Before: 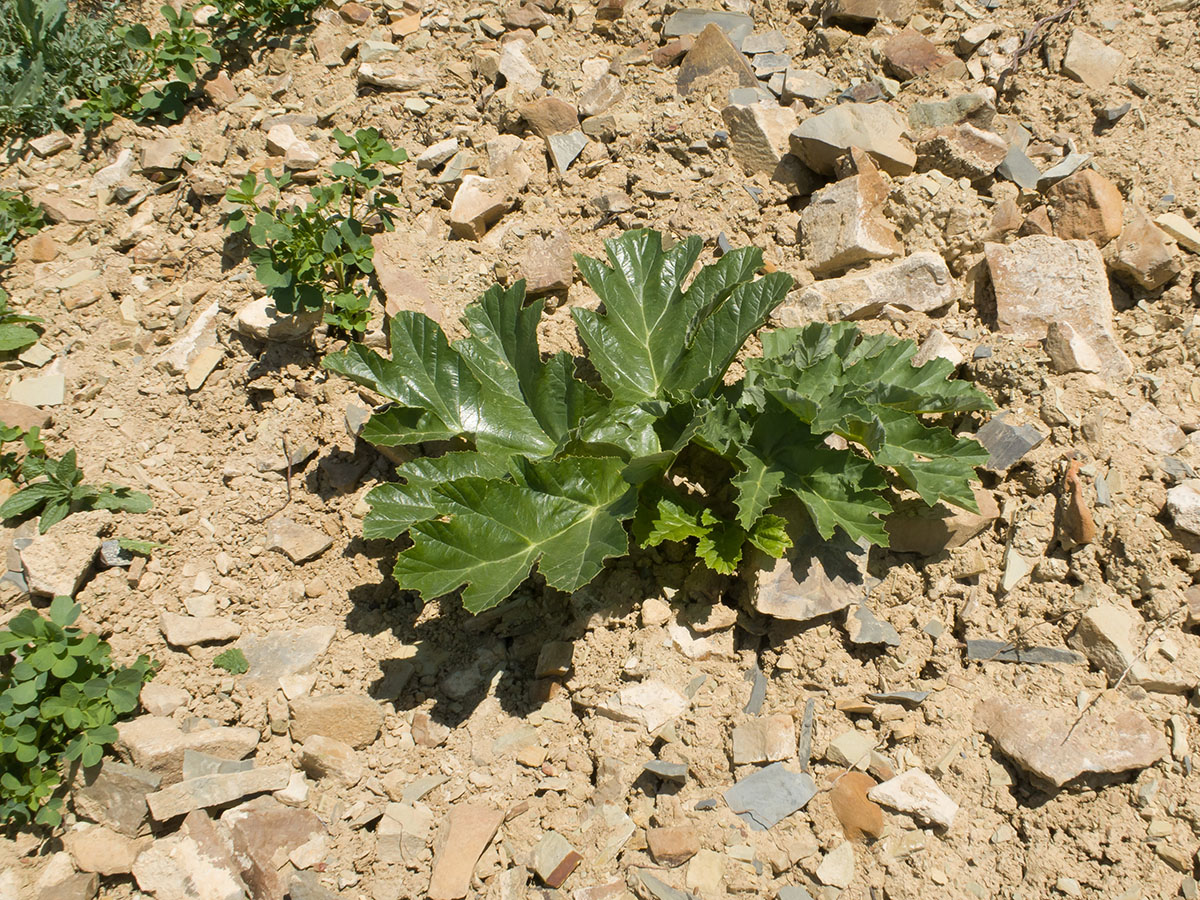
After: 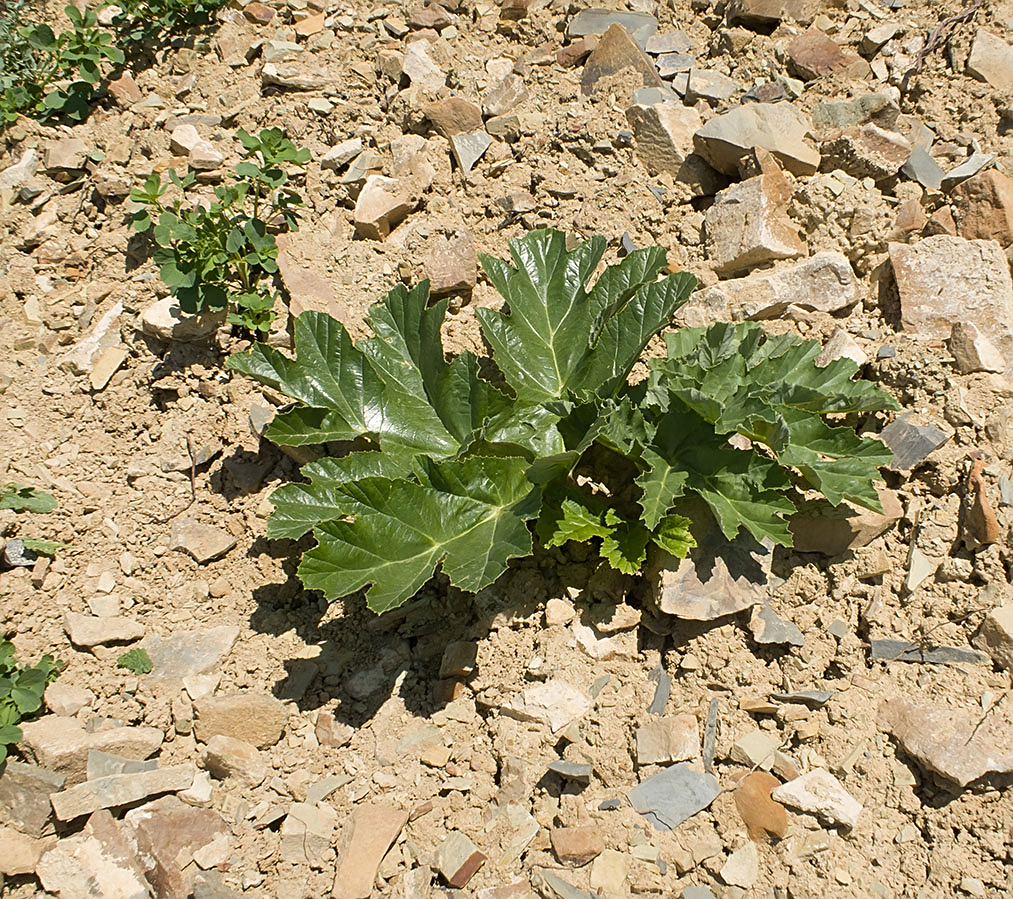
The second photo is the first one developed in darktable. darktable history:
crop: left 8.078%, right 7.424%
sharpen: on, module defaults
